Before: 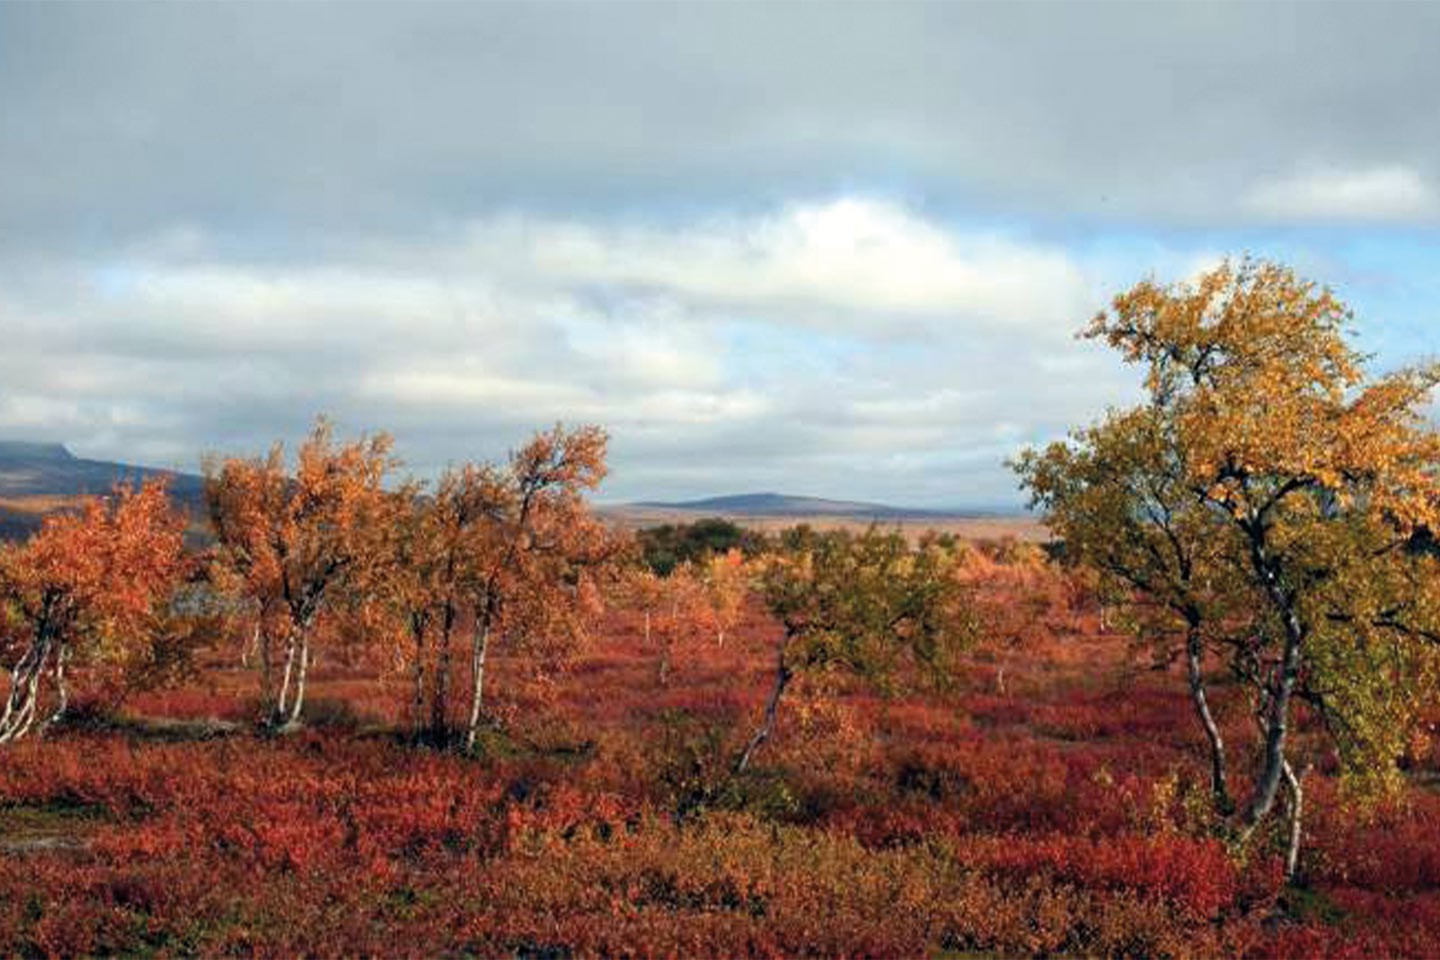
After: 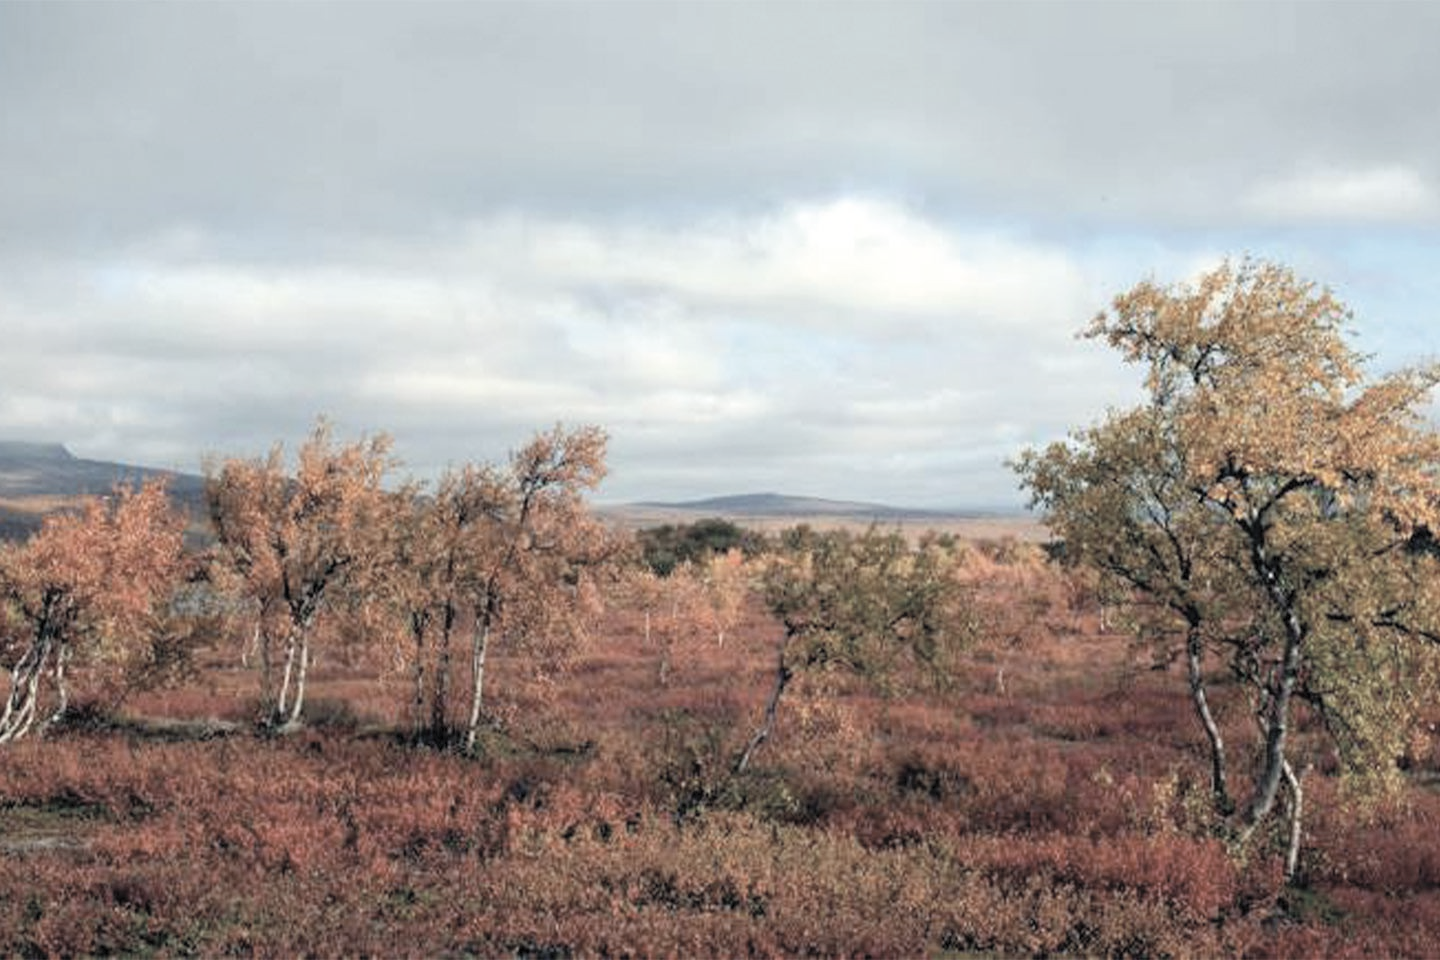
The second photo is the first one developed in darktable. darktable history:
contrast brightness saturation: brightness 0.186, saturation -0.502
